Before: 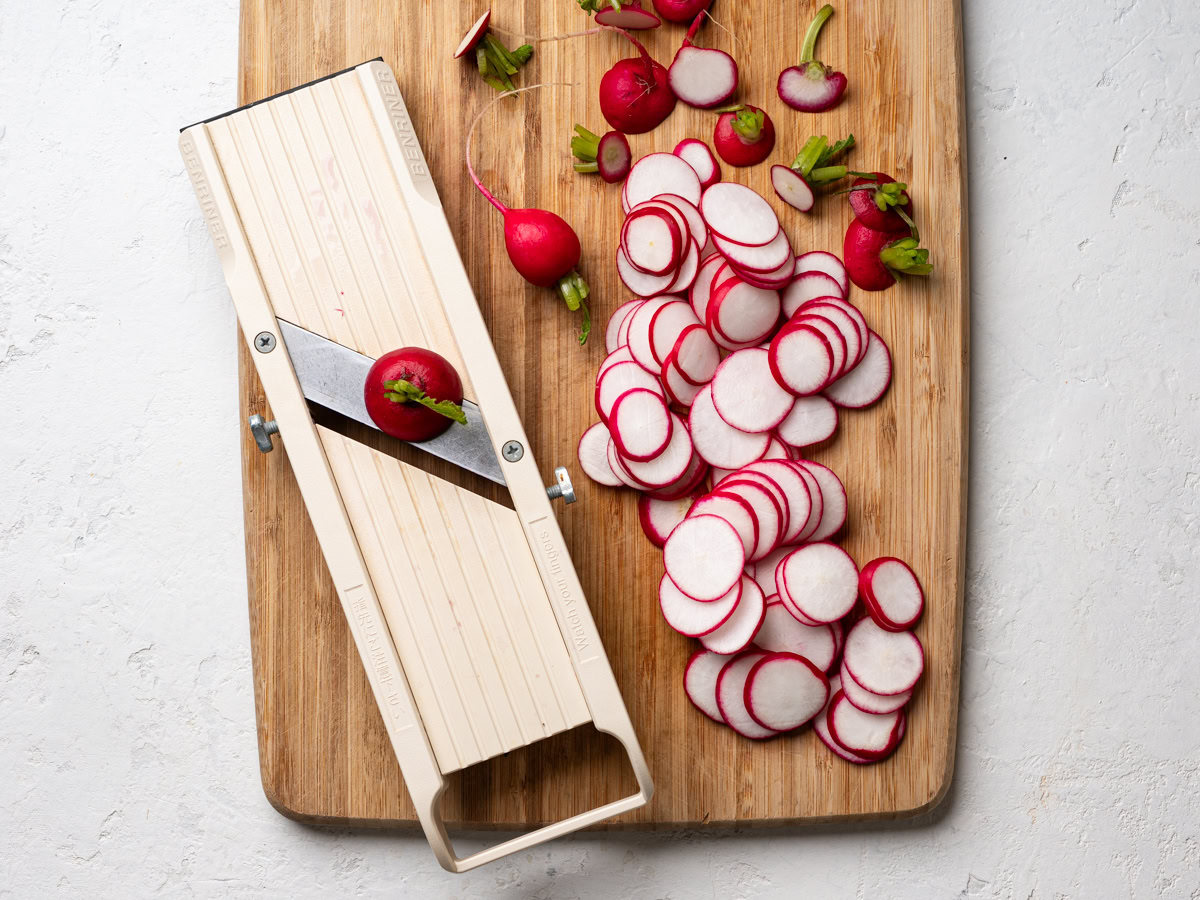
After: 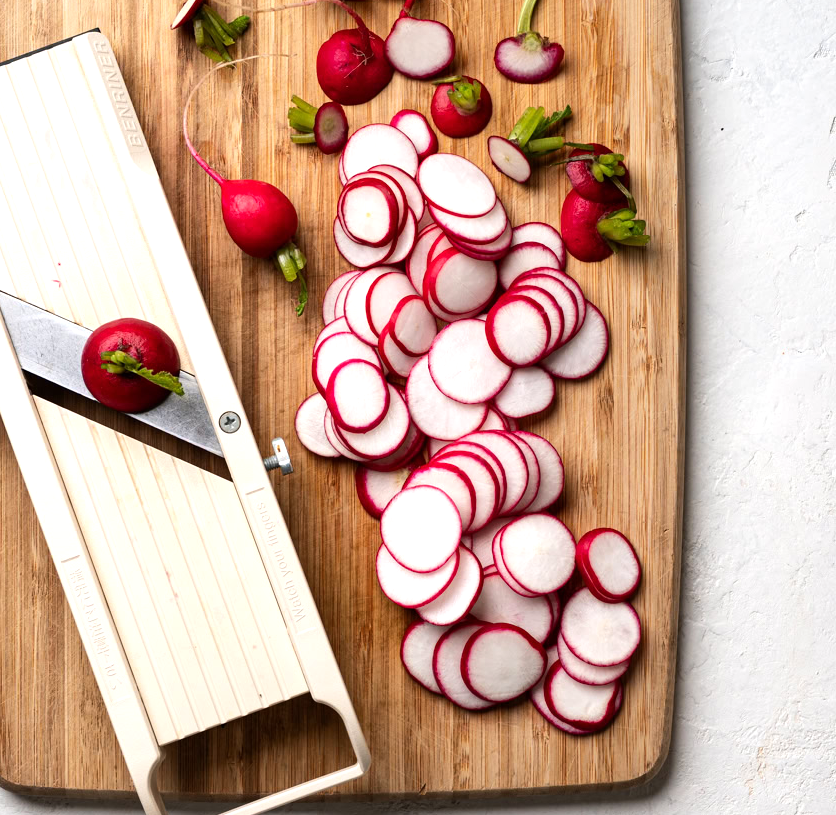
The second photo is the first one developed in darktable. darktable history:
crop and rotate: left 23.632%, top 3.226%, right 6.659%, bottom 6.176%
tone equalizer: -8 EV -0.43 EV, -7 EV -0.395 EV, -6 EV -0.328 EV, -5 EV -0.218 EV, -3 EV 0.249 EV, -2 EV 0.334 EV, -1 EV 0.415 EV, +0 EV 0.387 EV, edges refinement/feathering 500, mask exposure compensation -1.57 EV, preserve details no
